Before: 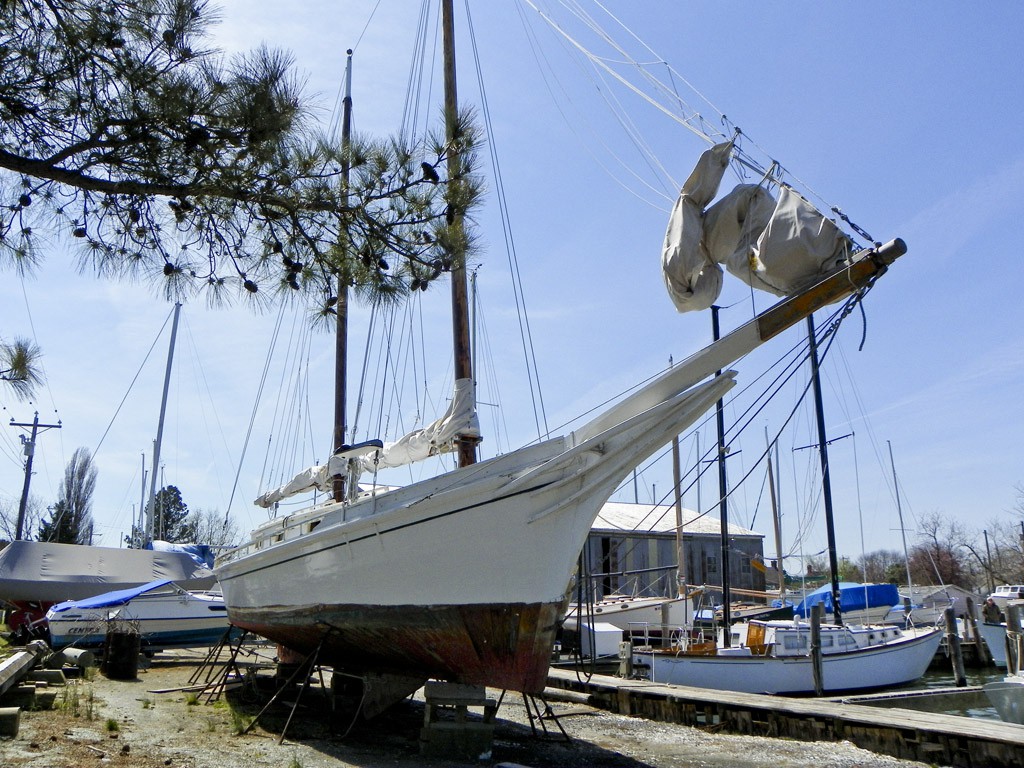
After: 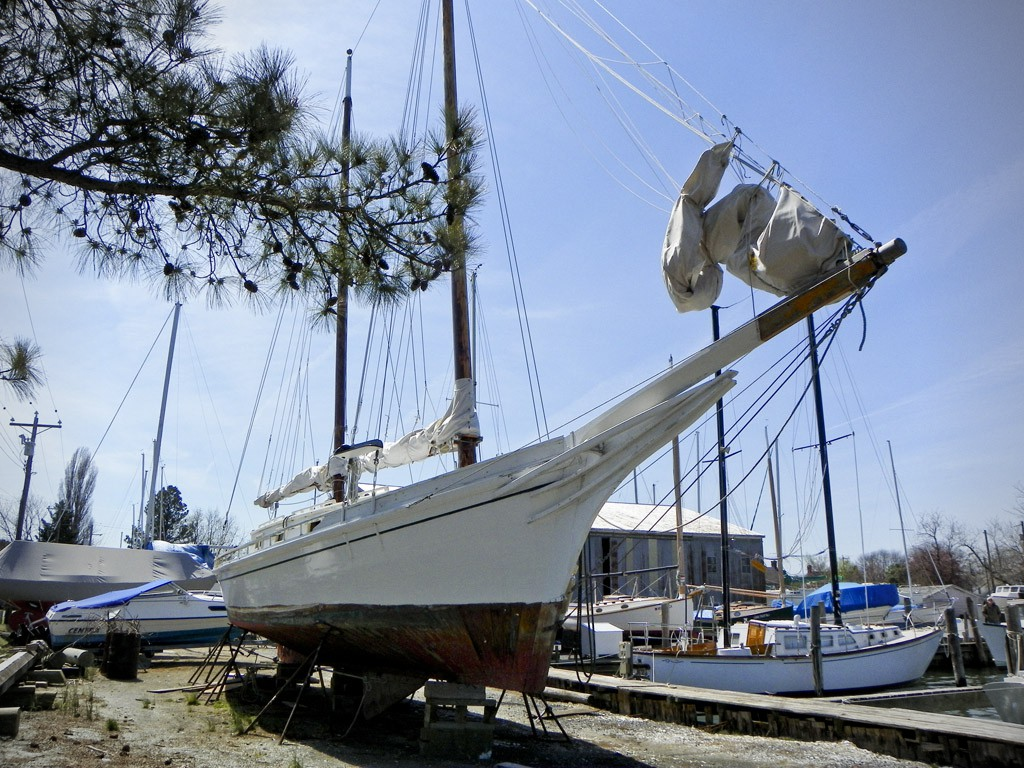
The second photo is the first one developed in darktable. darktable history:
vignetting: fall-off start 79.86%, unbound false
